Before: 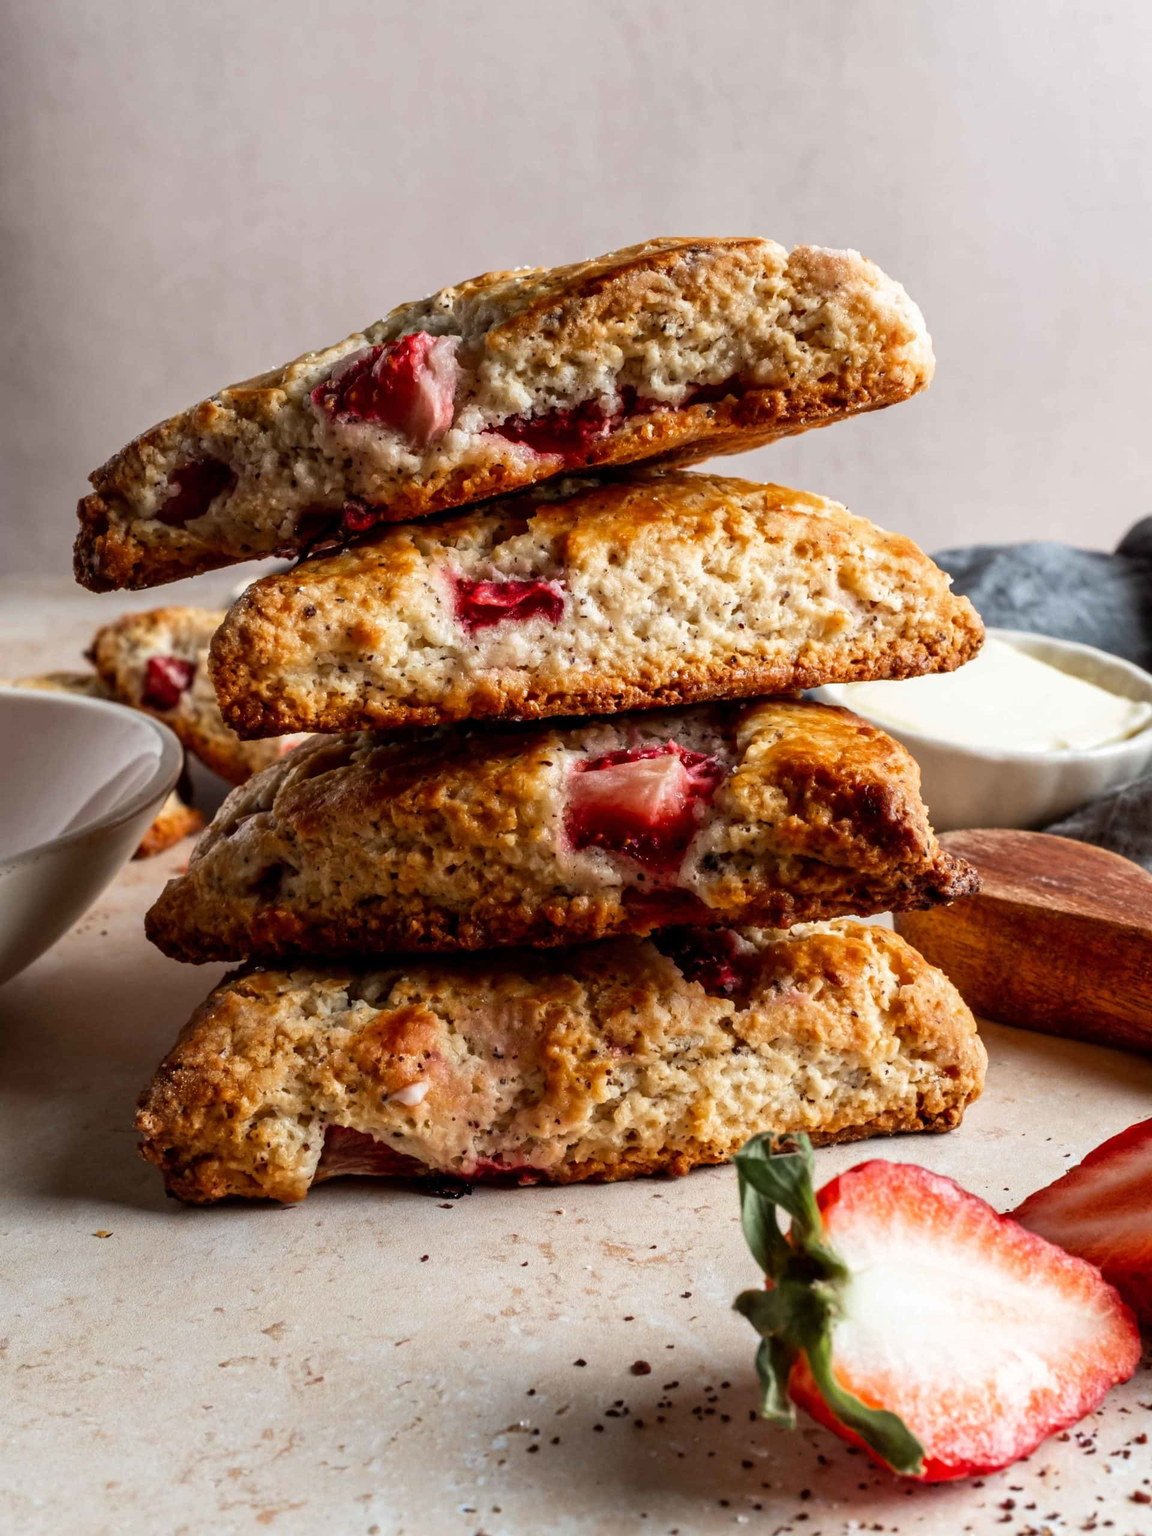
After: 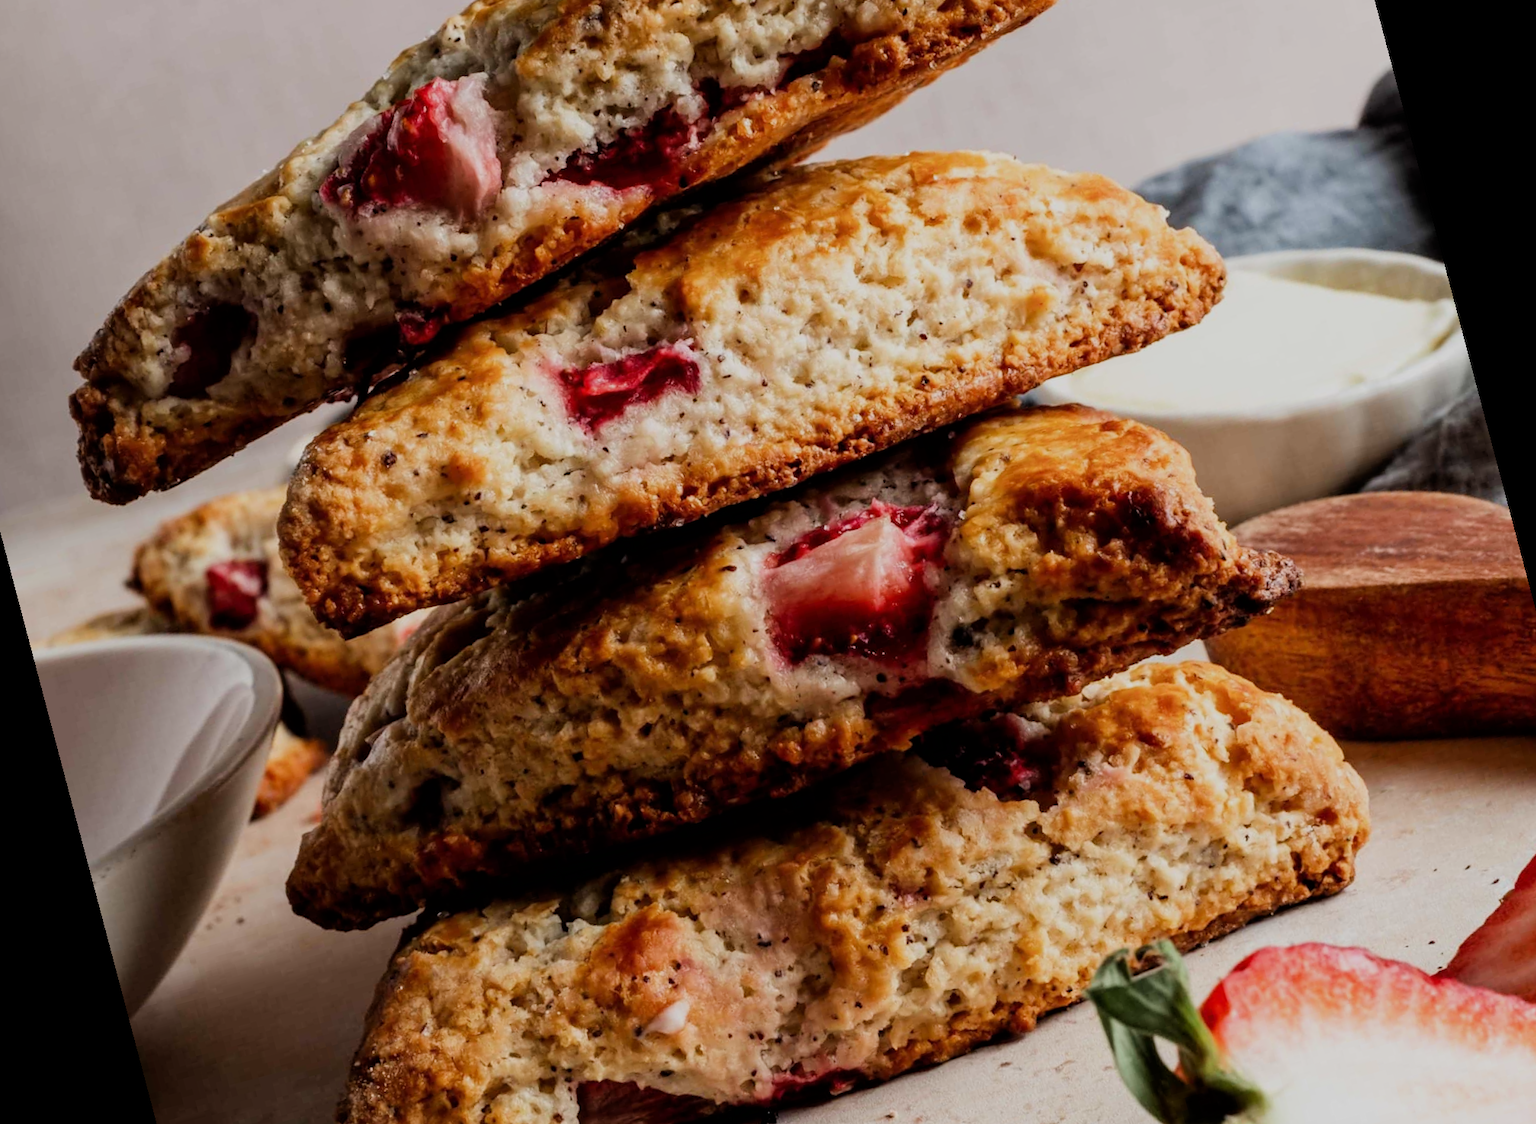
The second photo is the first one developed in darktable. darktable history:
rotate and perspective: rotation -14.8°, crop left 0.1, crop right 0.903, crop top 0.25, crop bottom 0.748
filmic rgb: black relative exposure -7.65 EV, white relative exposure 4.56 EV, hardness 3.61
